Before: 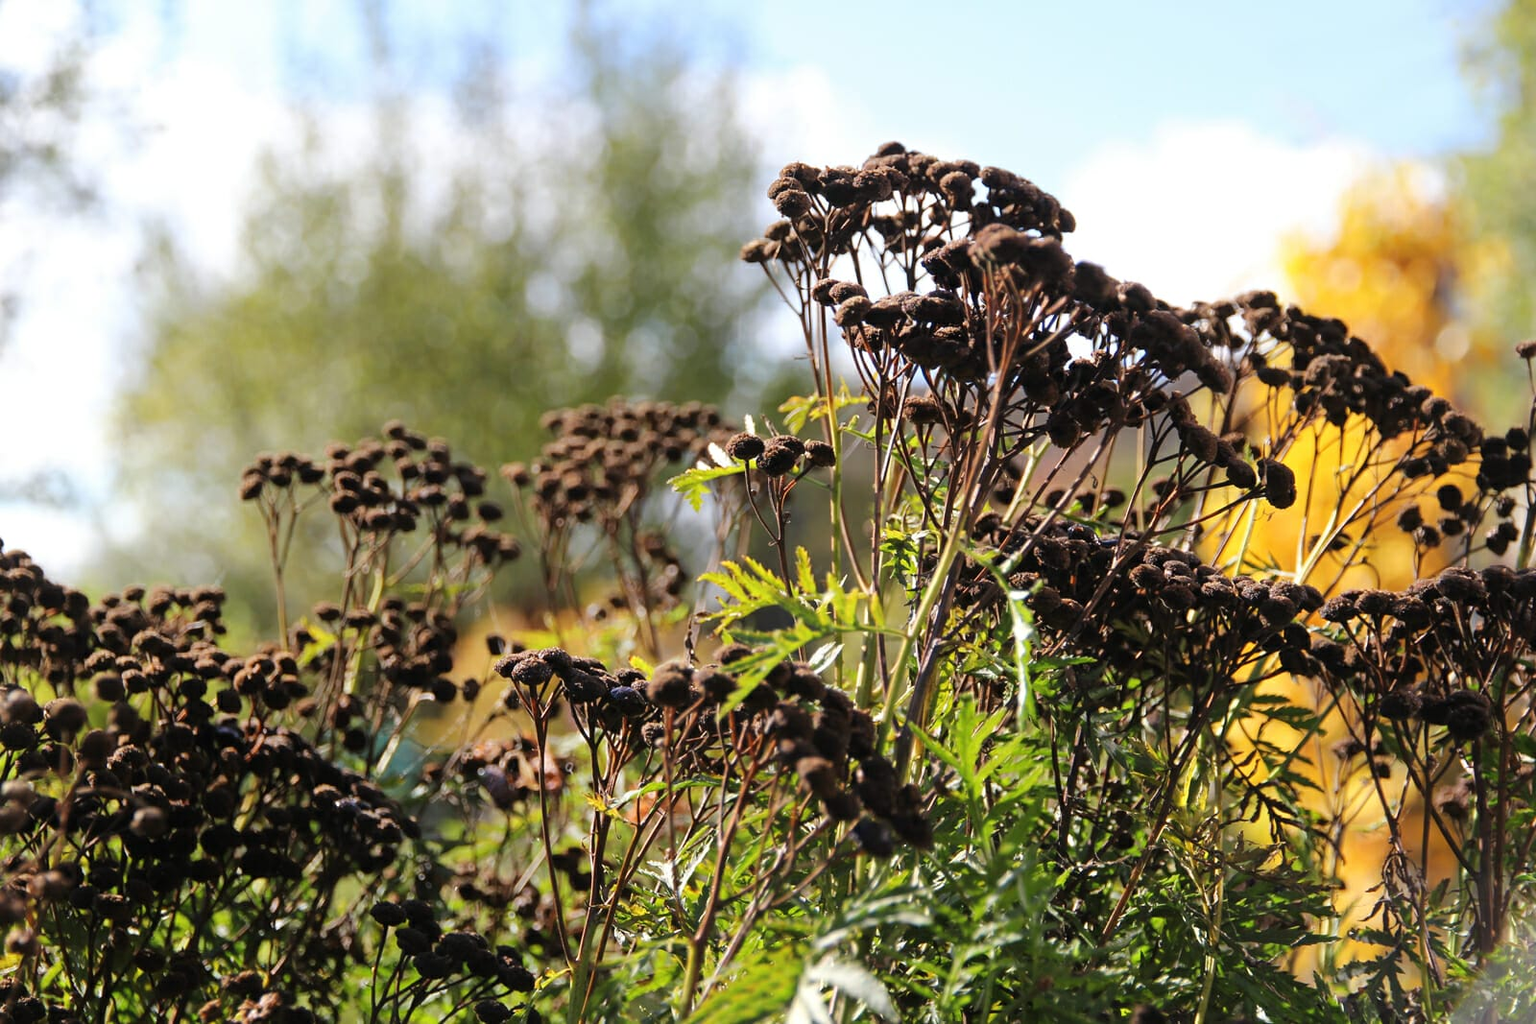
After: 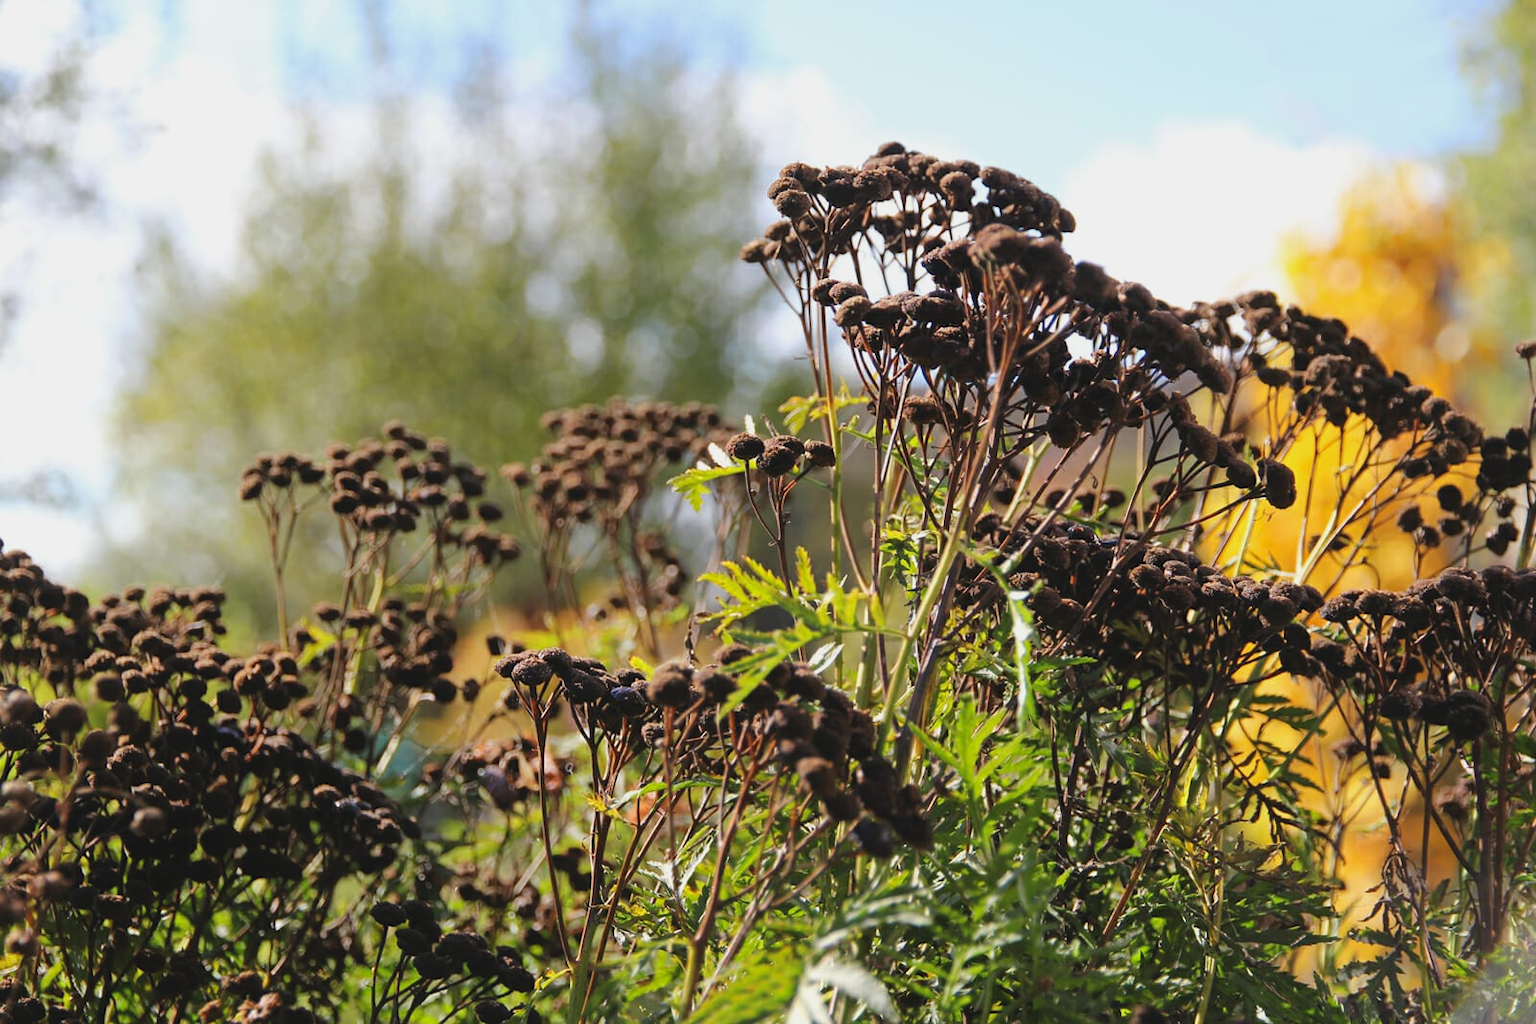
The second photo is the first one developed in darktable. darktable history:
contrast brightness saturation: contrast -0.108
